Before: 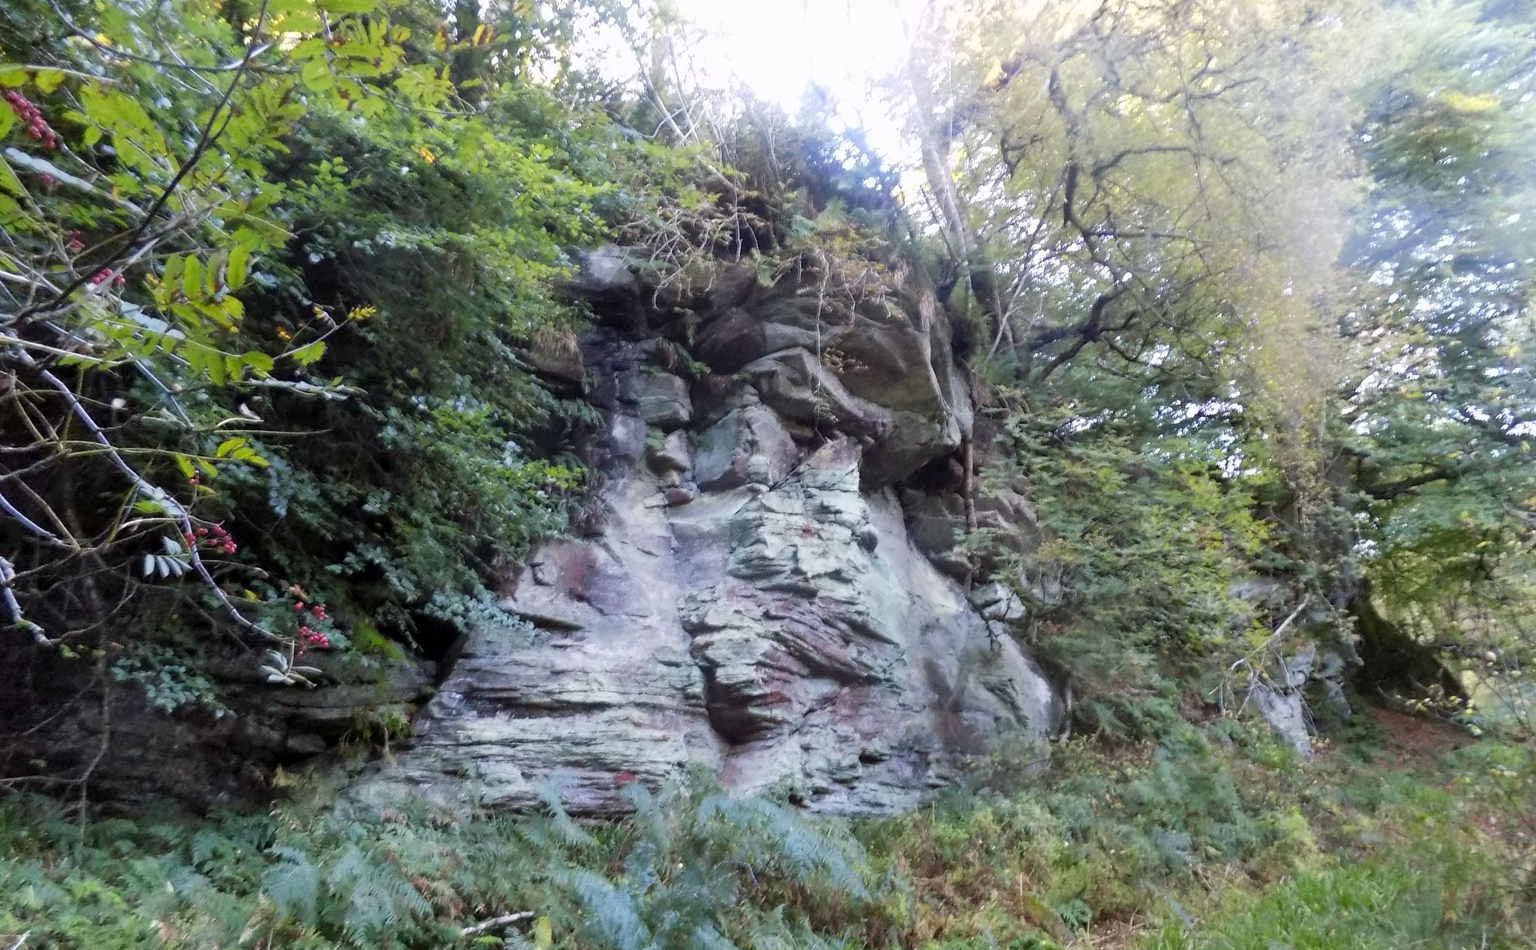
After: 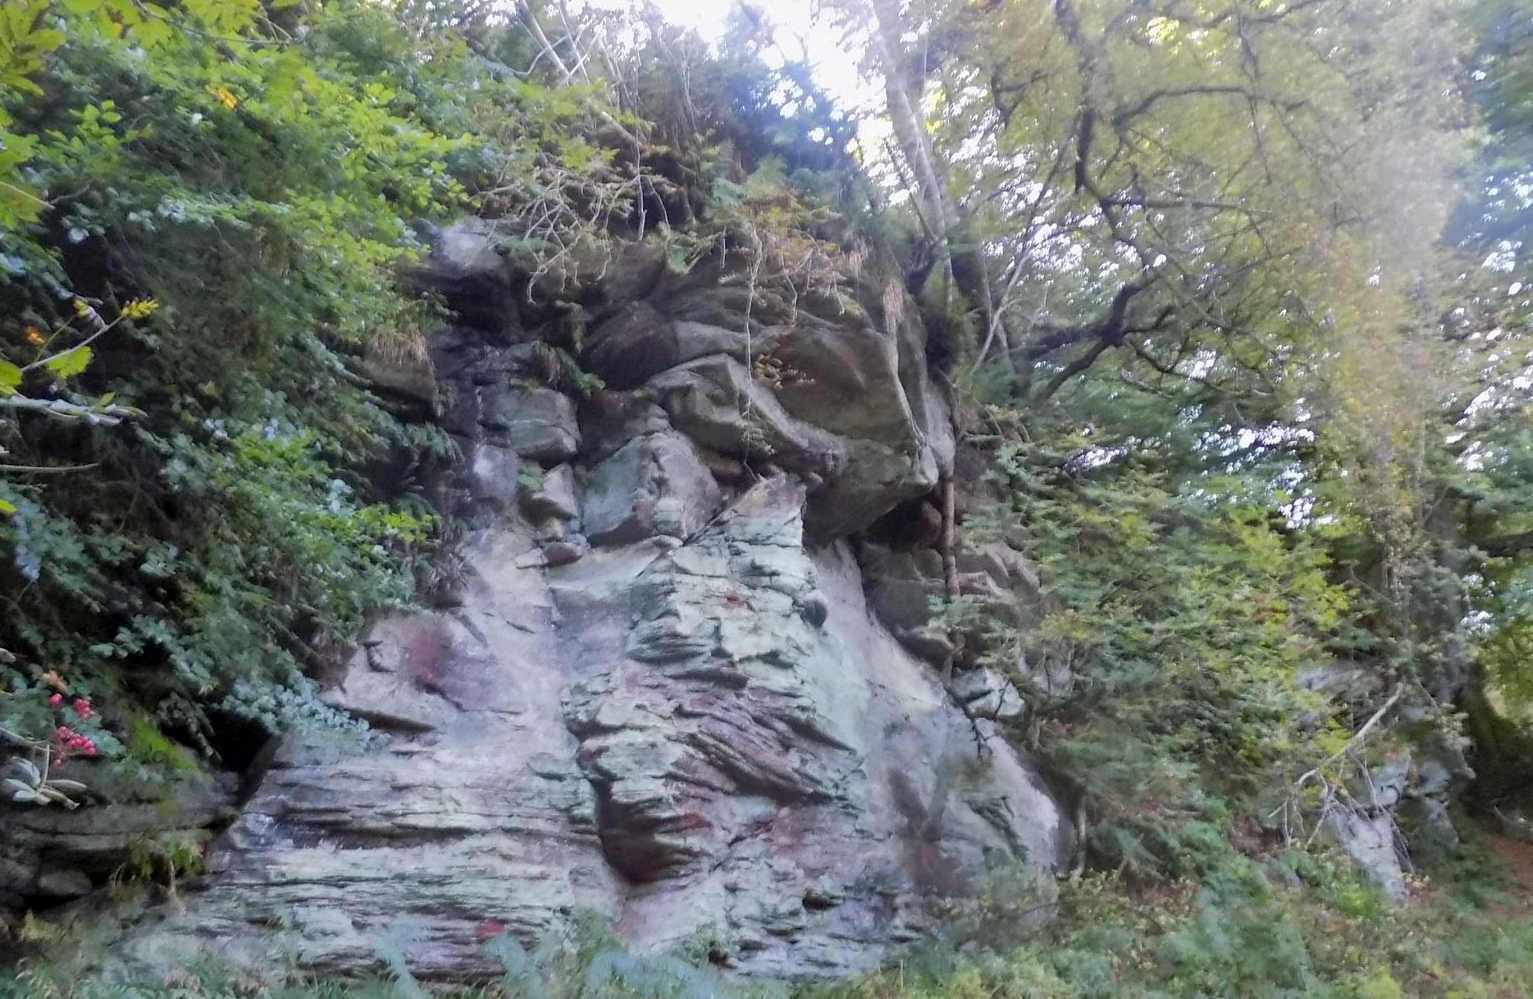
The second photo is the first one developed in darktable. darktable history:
crop: left 16.768%, top 8.653%, right 8.362%, bottom 12.485%
shadows and highlights: highlights -60
